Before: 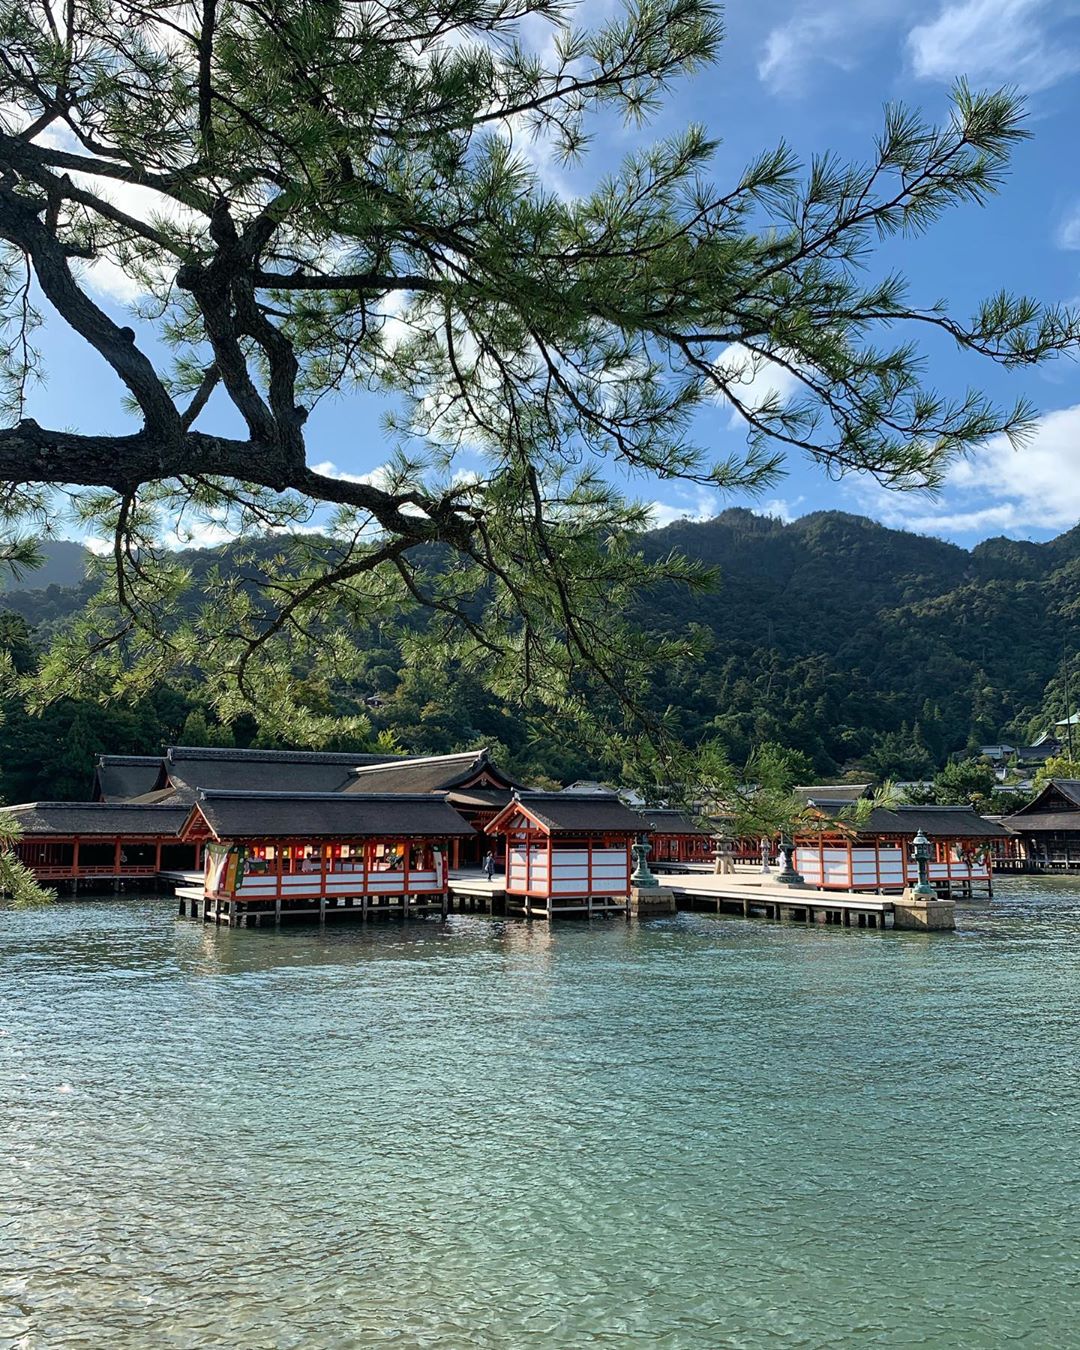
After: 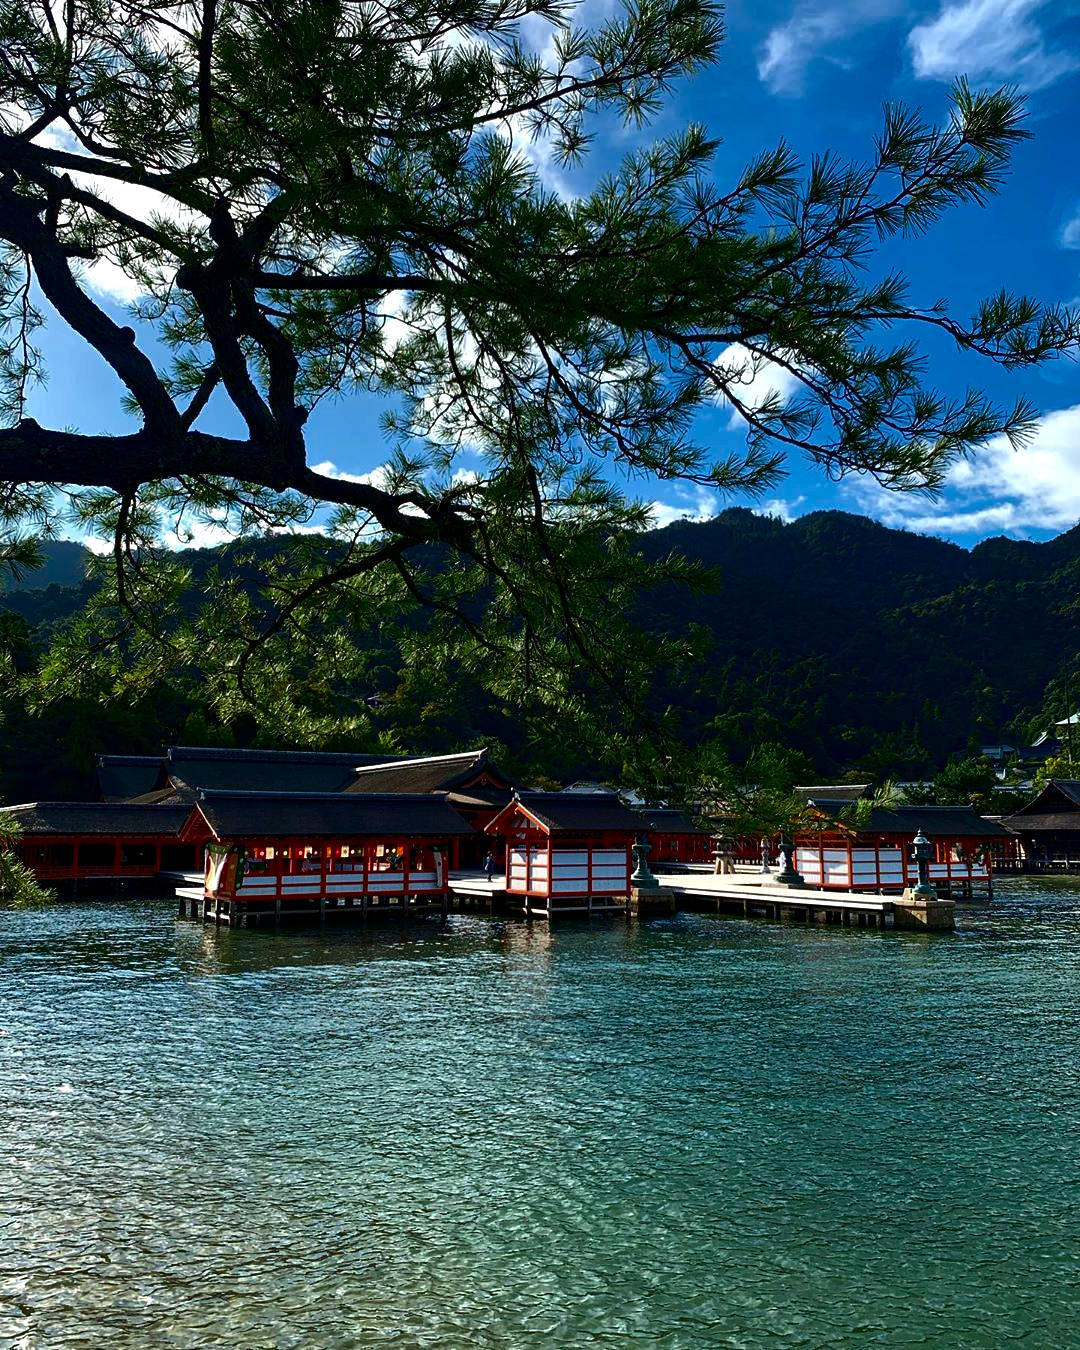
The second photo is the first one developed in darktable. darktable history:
levels: levels [0, 0.43, 0.859]
contrast brightness saturation: contrast 0.09, brightness -0.59, saturation 0.17
white balance: red 0.986, blue 1.01
